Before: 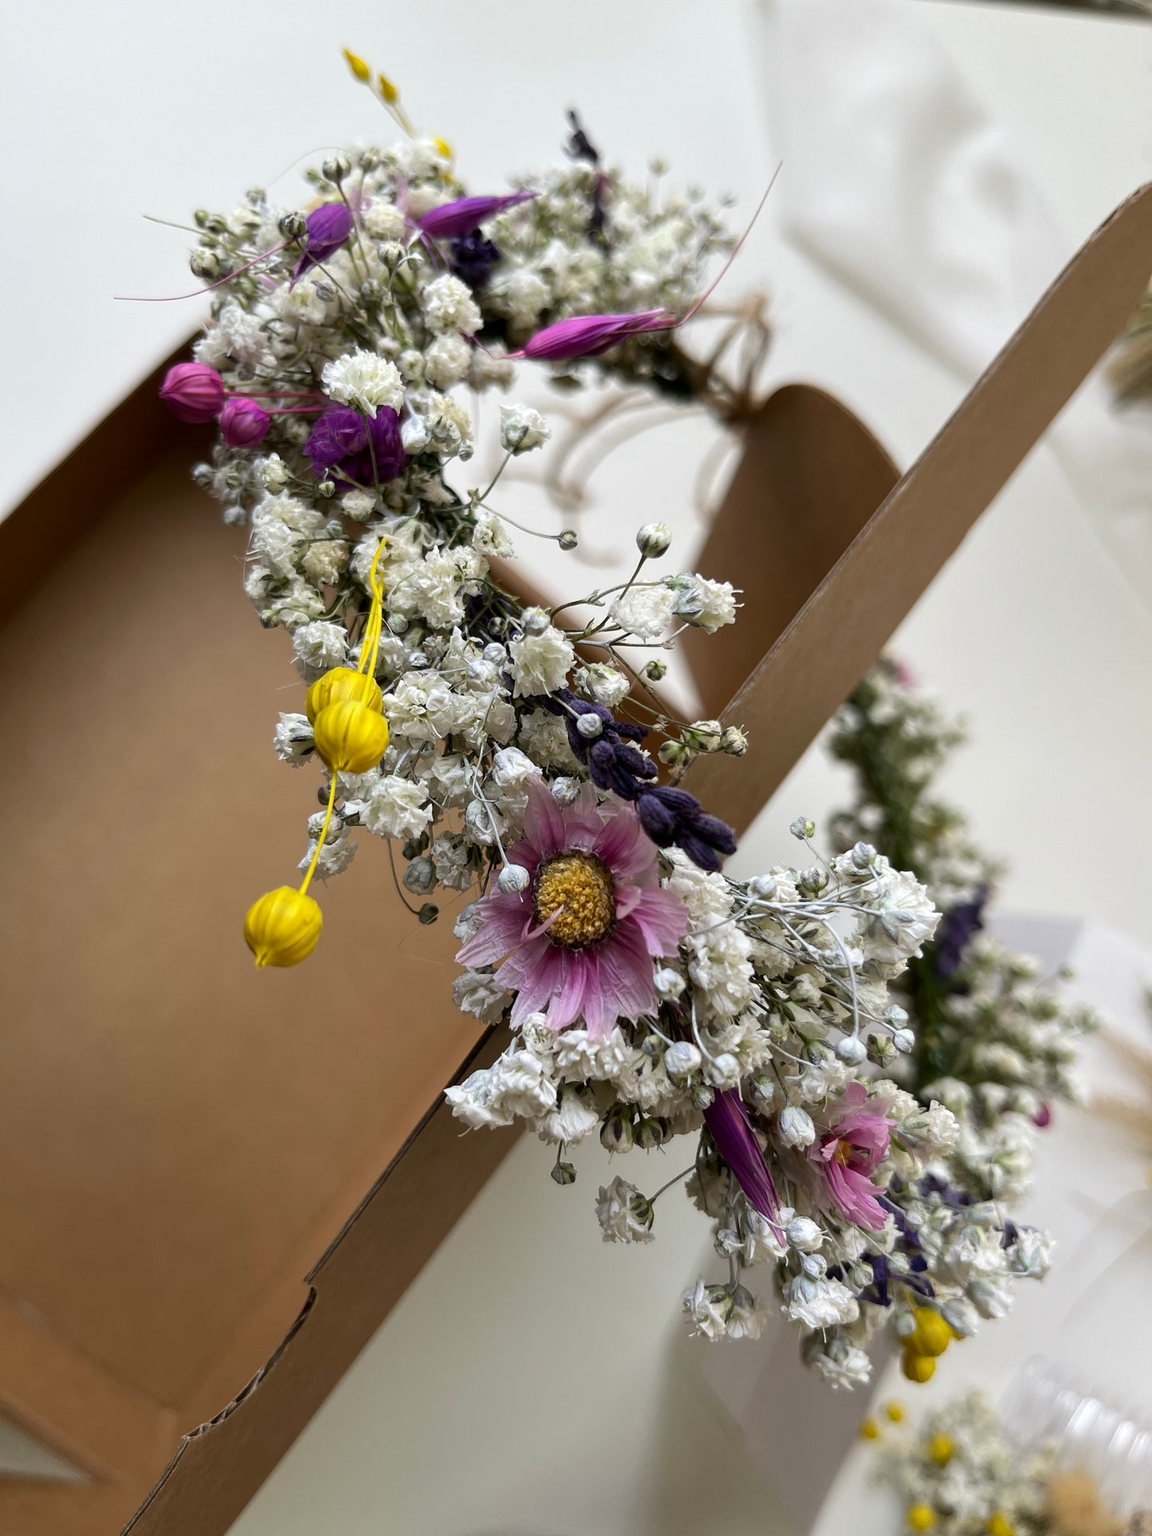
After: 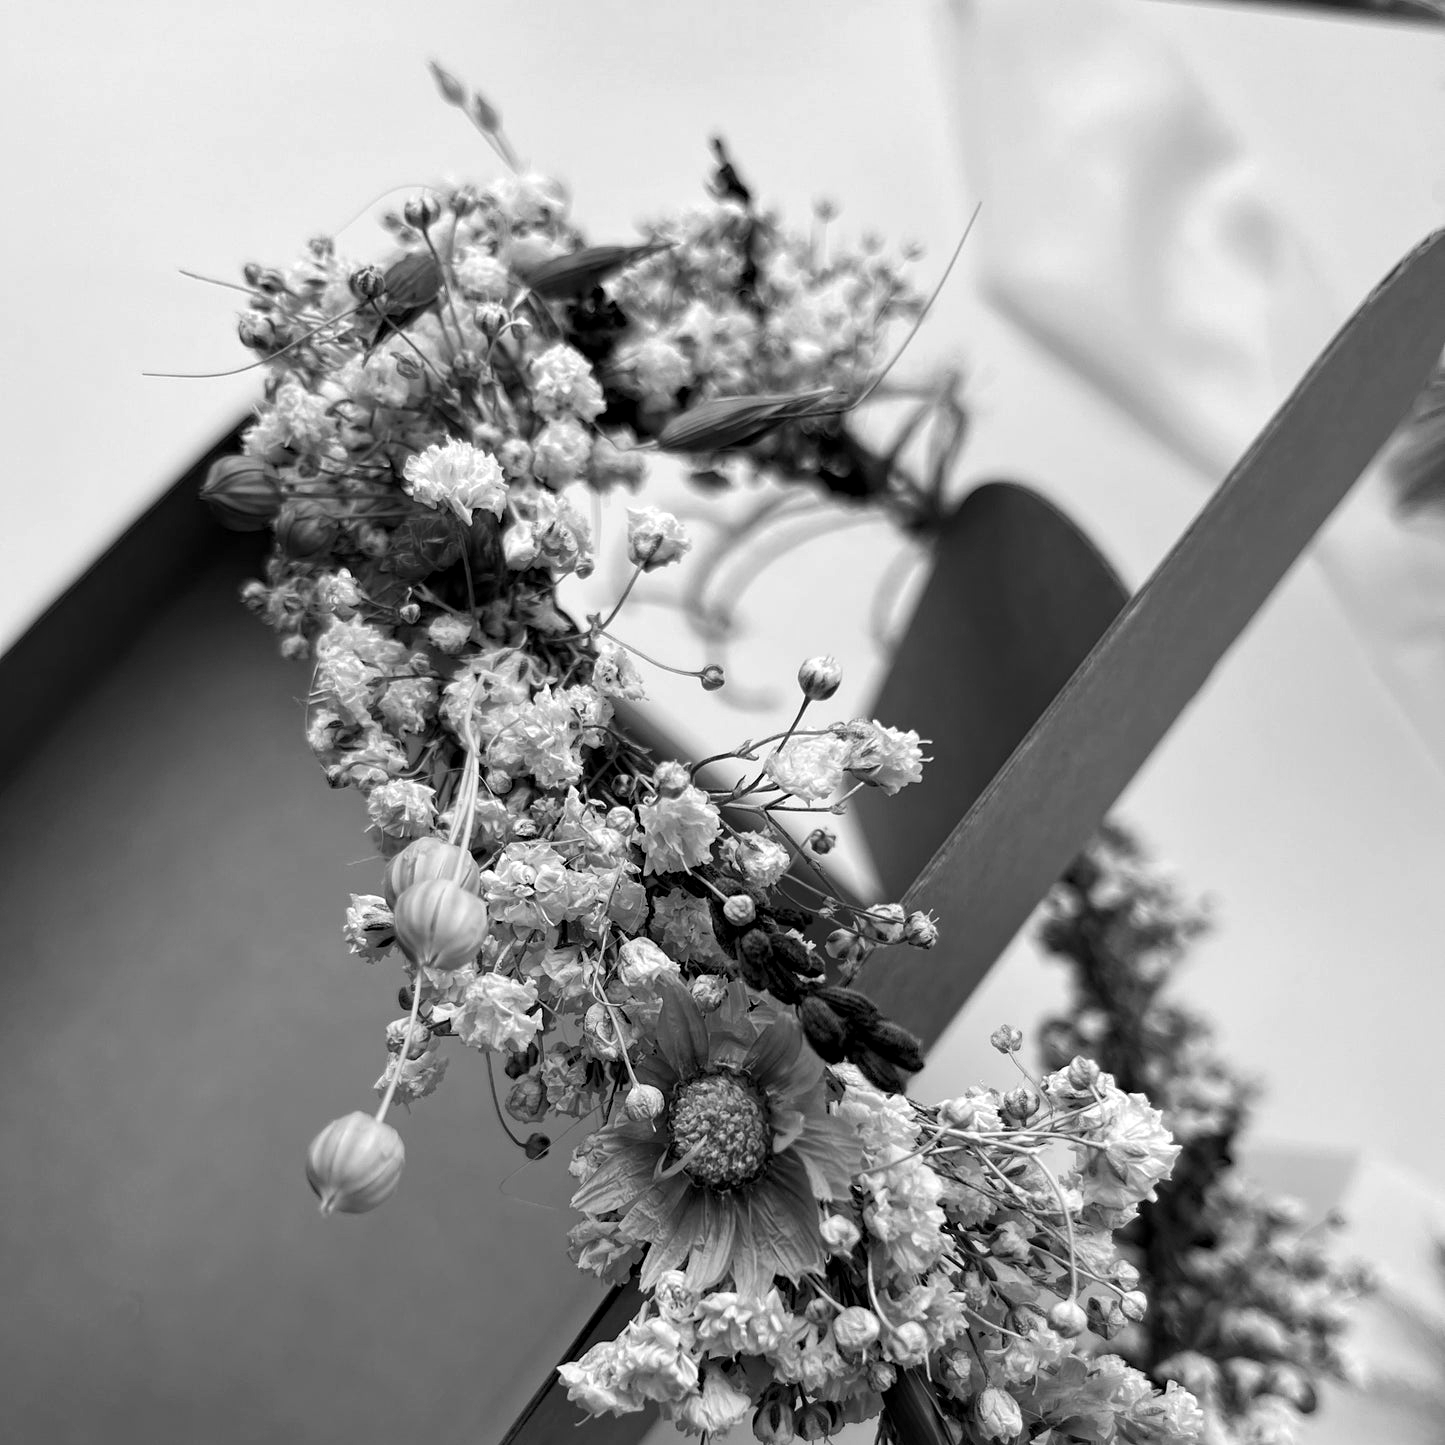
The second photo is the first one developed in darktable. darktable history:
haze removal: compatibility mode true, adaptive false
crop: bottom 24.988%
local contrast: highlights 100%, shadows 100%, detail 120%, midtone range 0.2
monochrome: on, module defaults
